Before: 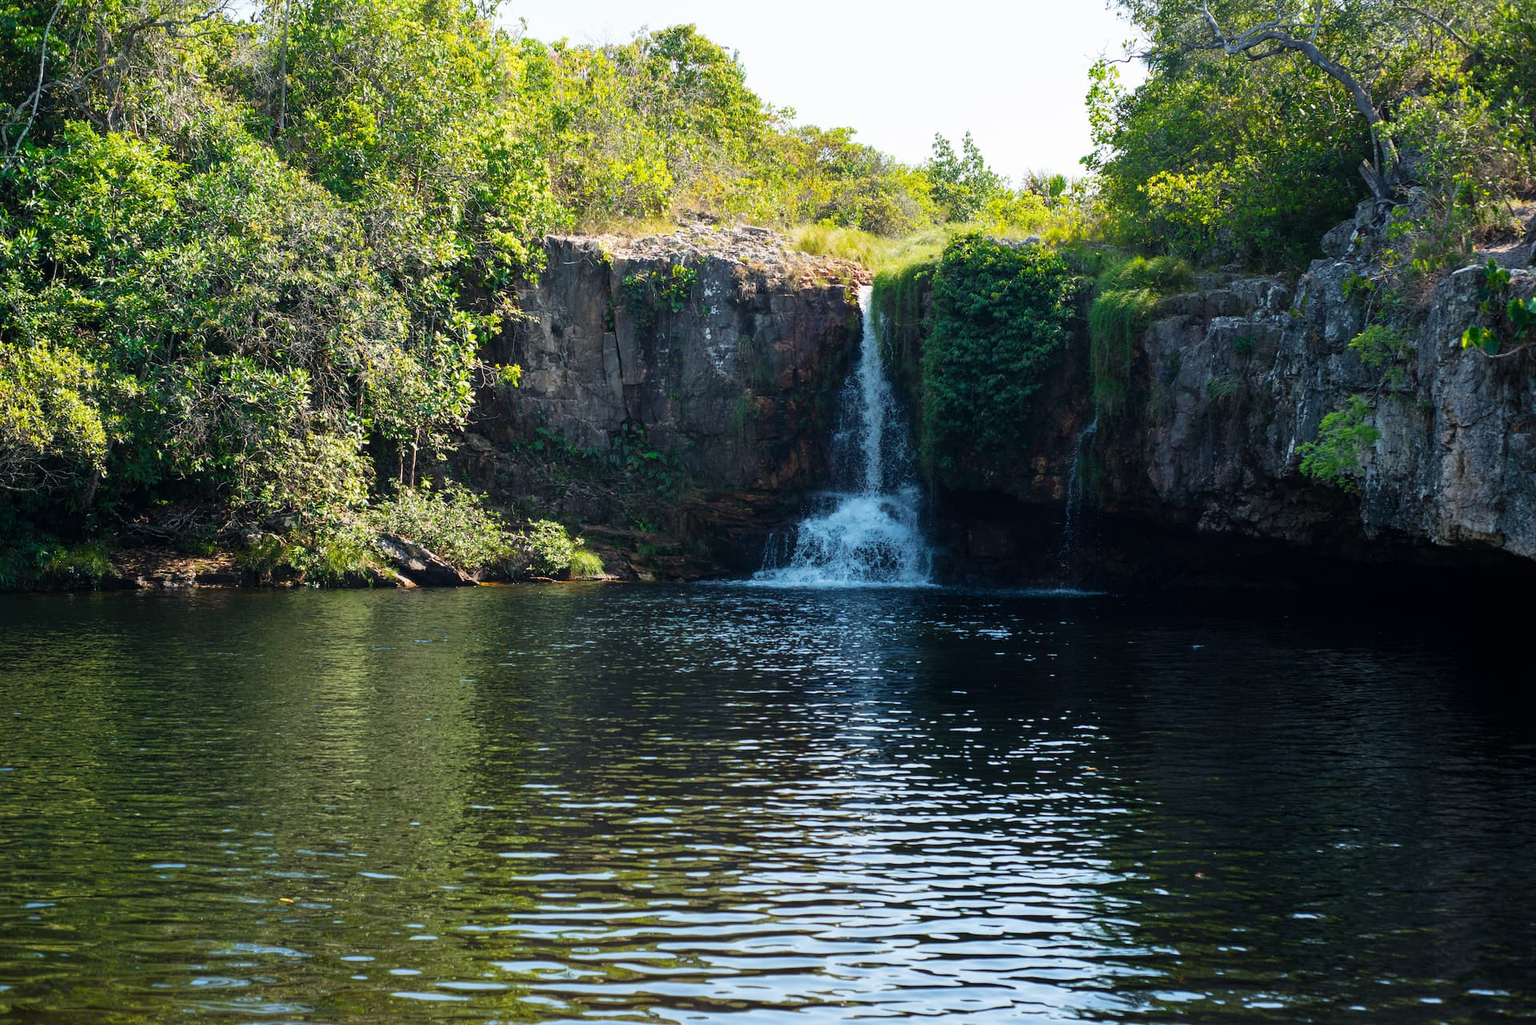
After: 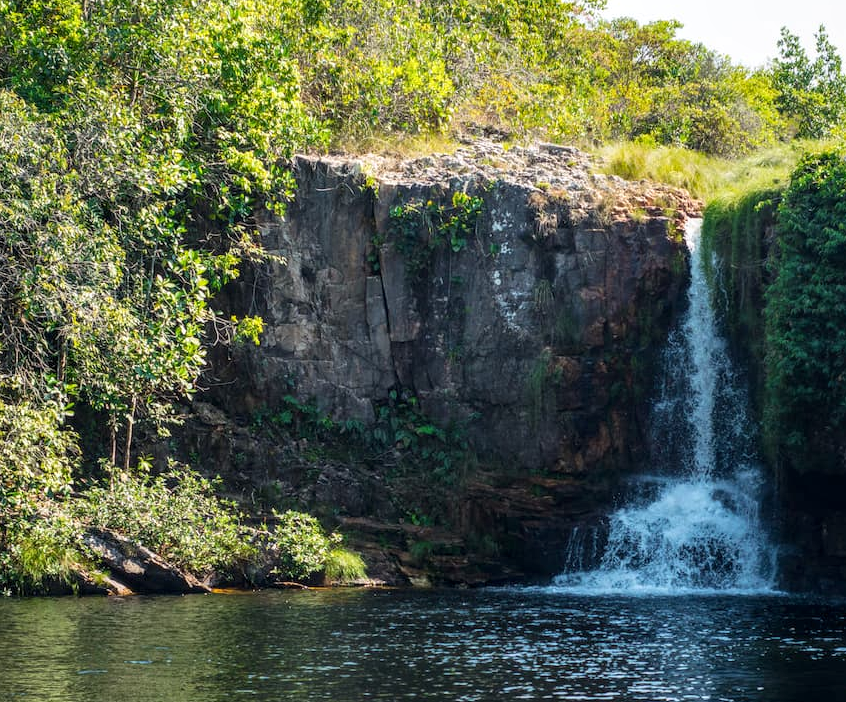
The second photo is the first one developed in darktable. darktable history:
crop: left 20.248%, top 10.86%, right 35.675%, bottom 34.321%
local contrast: on, module defaults
